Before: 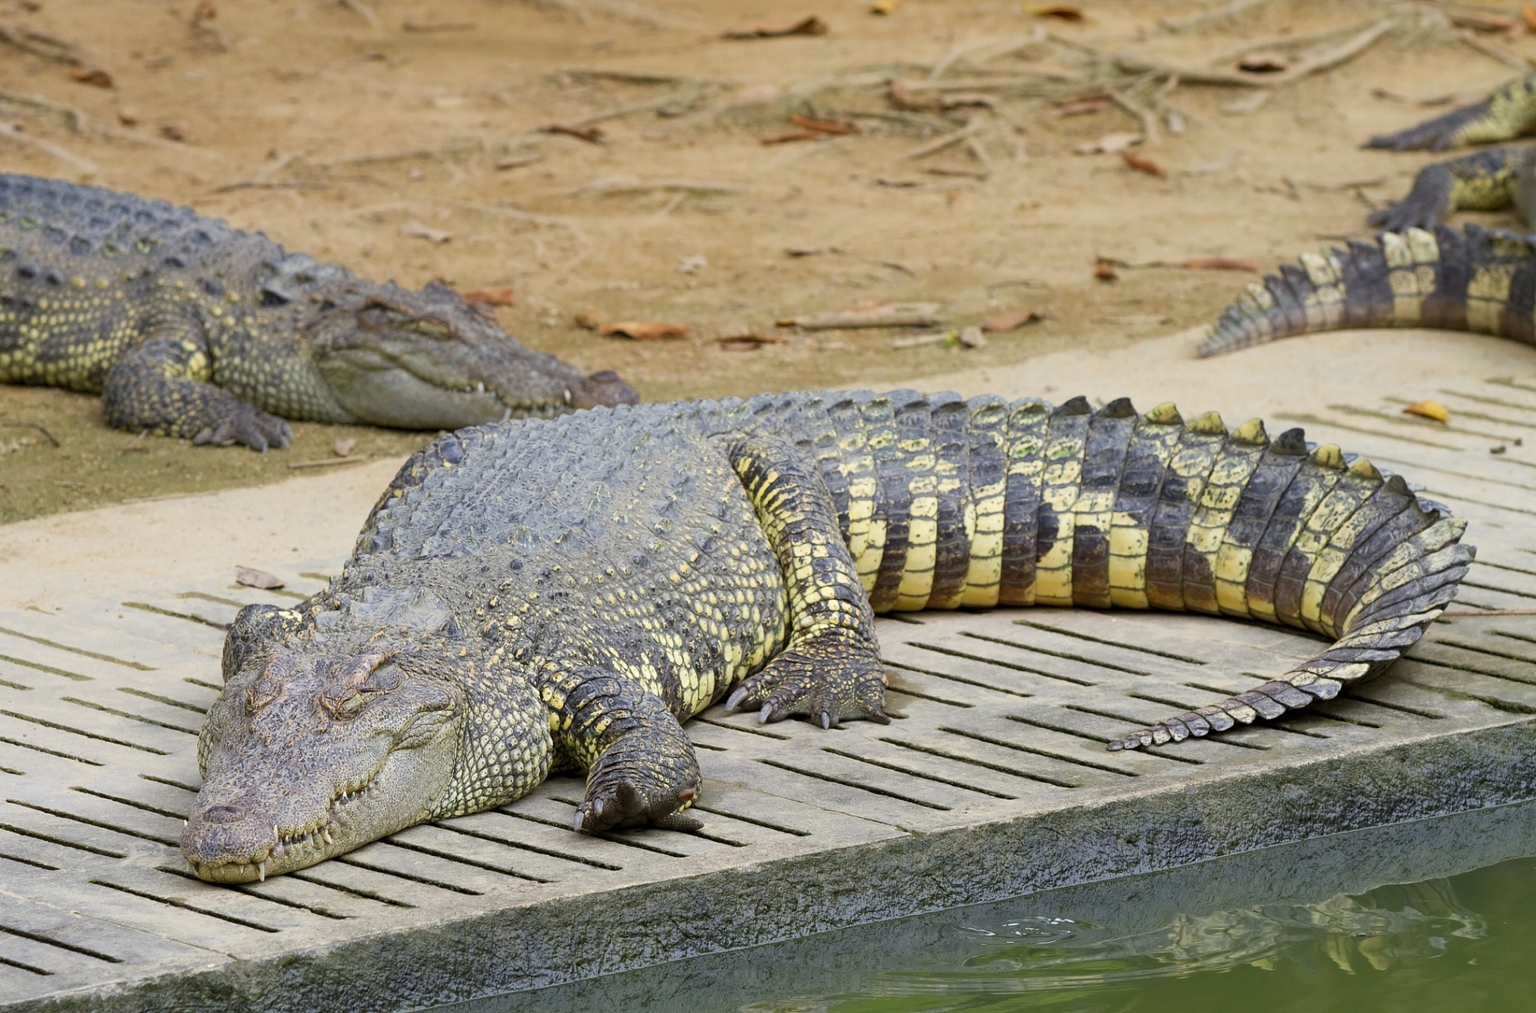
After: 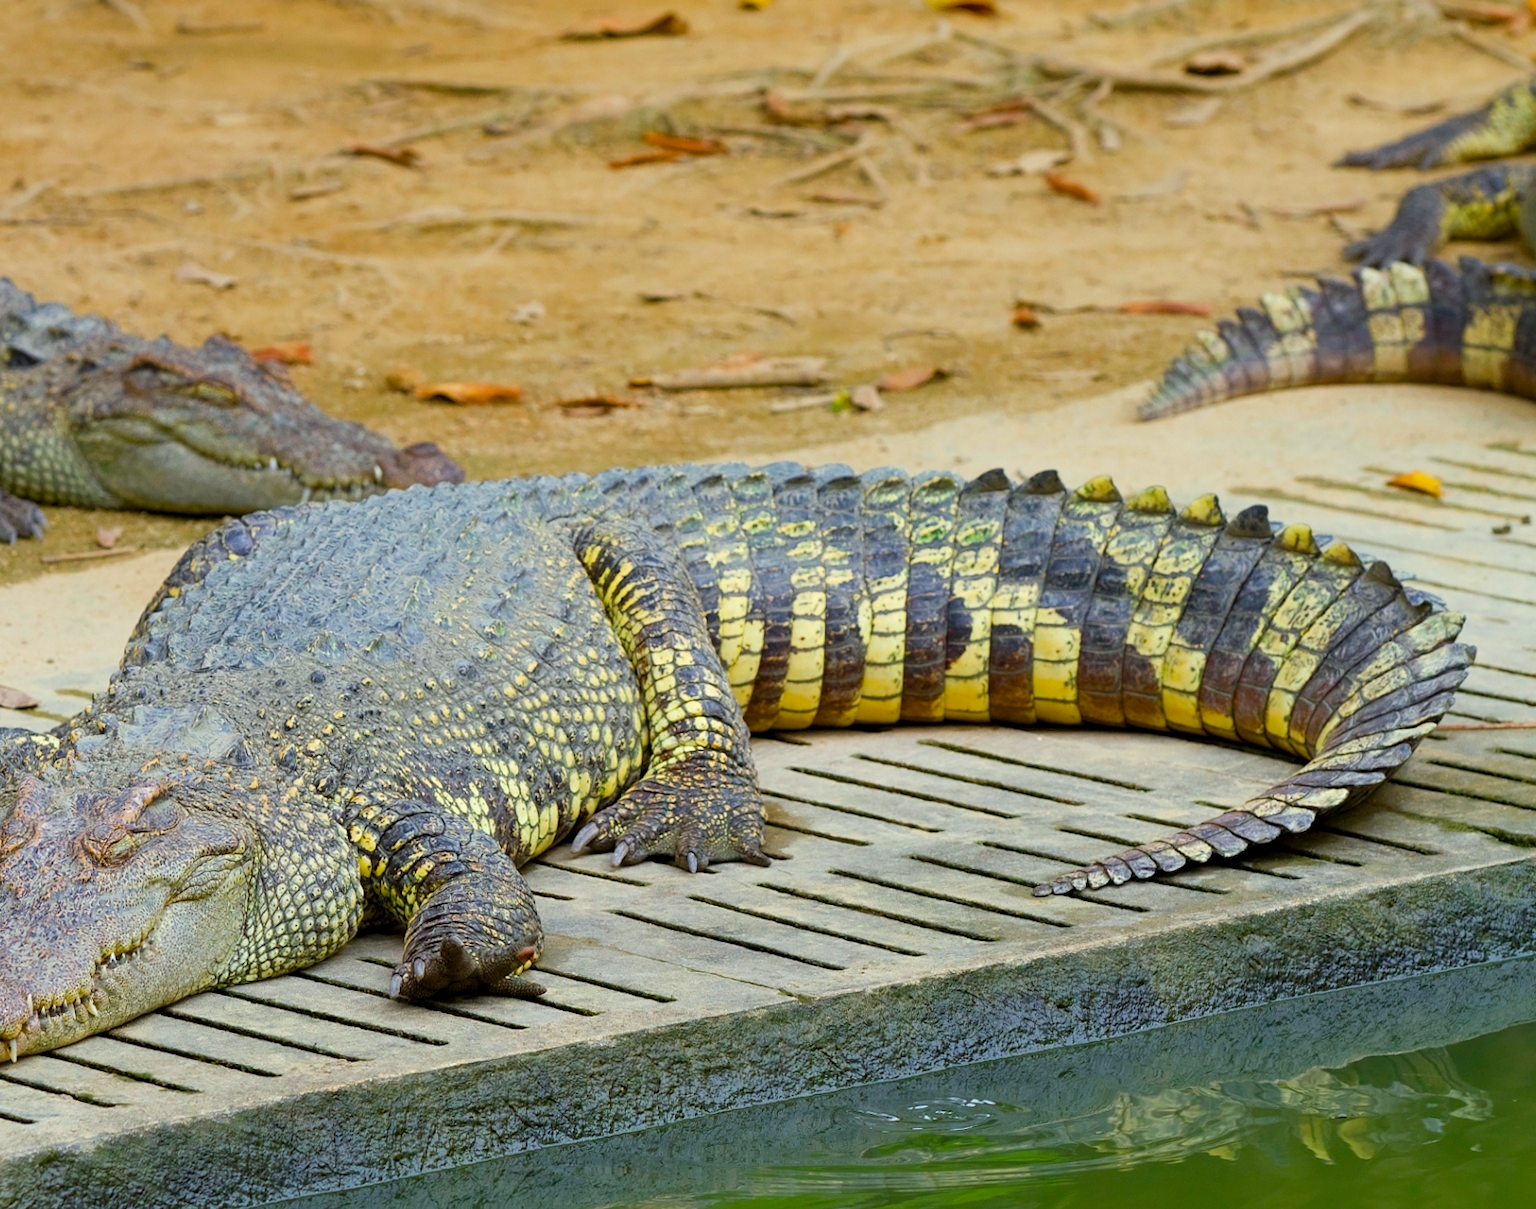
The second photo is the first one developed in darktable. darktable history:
color calibration: illuminant Planckian (black body), x 0.351, y 0.352, temperature 4794.27 K
crop: left 16.145%
rotate and perspective: rotation -0.45°, automatic cropping original format, crop left 0.008, crop right 0.992, crop top 0.012, crop bottom 0.988
color balance rgb: perceptual saturation grading › global saturation 34.05%, global vibrance 5.56%
